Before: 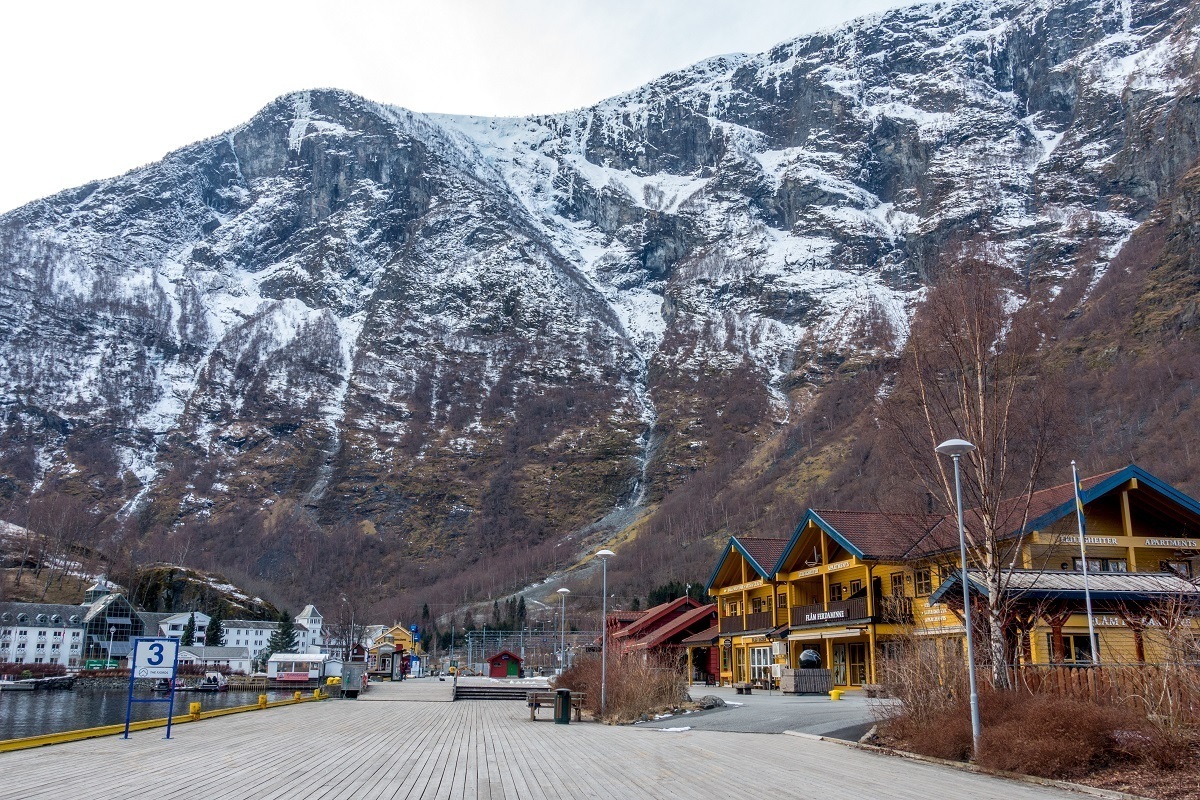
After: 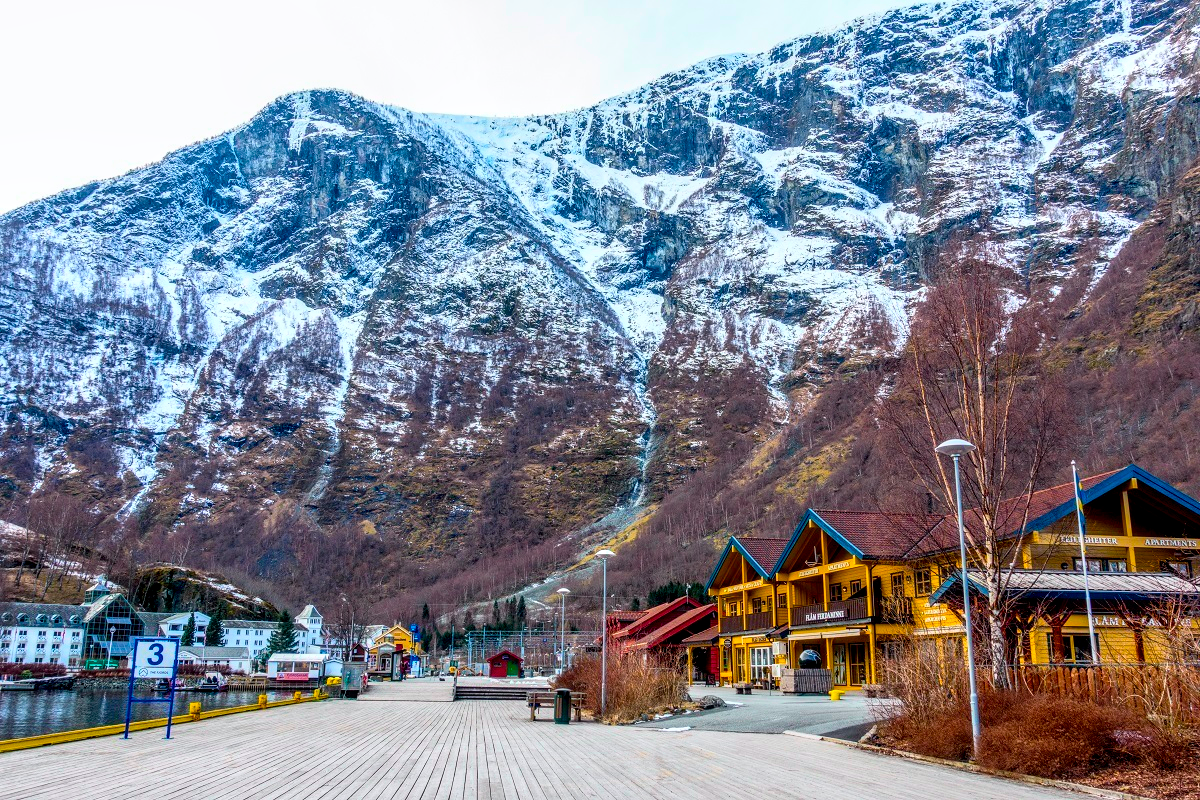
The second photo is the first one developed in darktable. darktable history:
local contrast: detail 130%
tone curve: curves: ch0 [(0, 0) (0.051, 0.03) (0.096, 0.071) (0.243, 0.246) (0.461, 0.515) (0.605, 0.692) (0.761, 0.85) (0.881, 0.933) (1, 0.984)]; ch1 [(0, 0) (0.1, 0.038) (0.318, 0.243) (0.431, 0.384) (0.488, 0.475) (0.499, 0.499) (0.534, 0.546) (0.567, 0.592) (0.601, 0.632) (0.734, 0.809) (1, 1)]; ch2 [(0, 0) (0.297, 0.257) (0.414, 0.379) (0.453, 0.45) (0.479, 0.483) (0.504, 0.499) (0.52, 0.519) (0.541, 0.554) (0.614, 0.652) (0.817, 0.874) (1, 1)], color space Lab, independent channels, preserve colors none
color balance rgb: linear chroma grading › global chroma 15%, perceptual saturation grading › global saturation 30%
